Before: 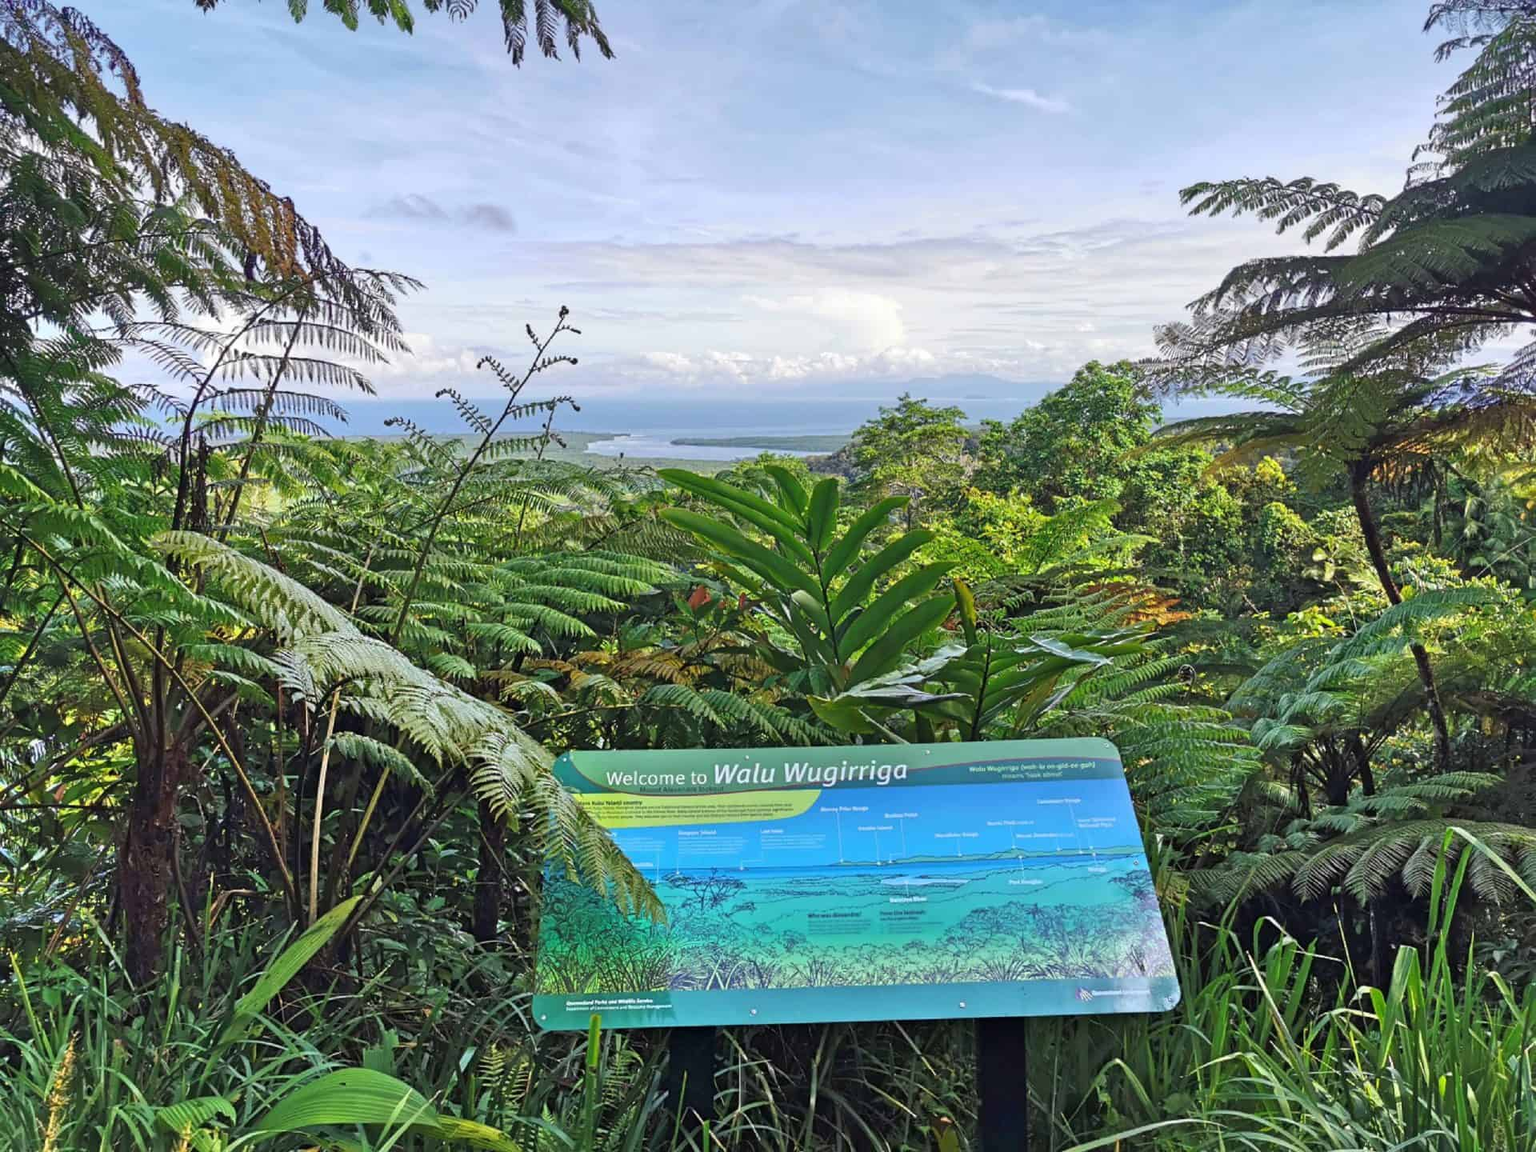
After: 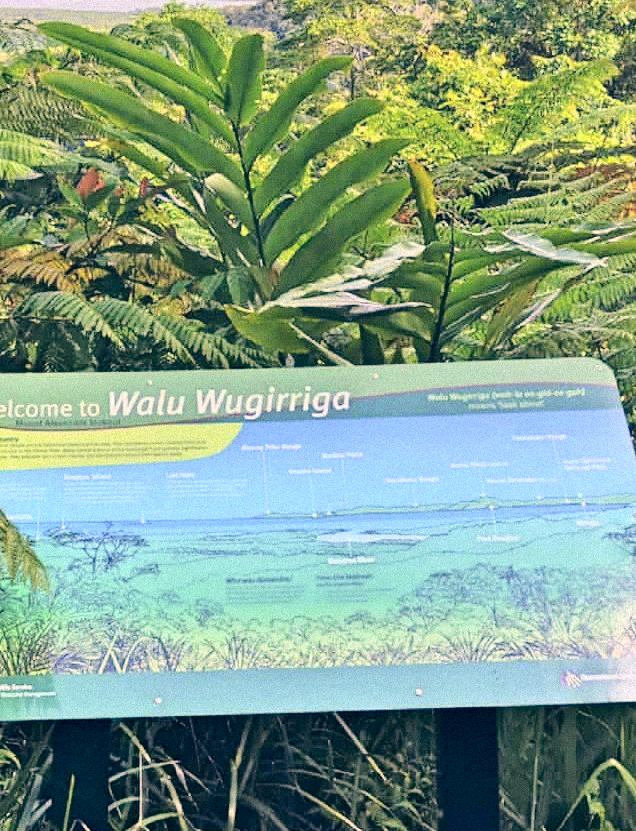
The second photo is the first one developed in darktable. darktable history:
contrast brightness saturation: contrast 0.06, brightness -0.01, saturation -0.23
grain: mid-tones bias 0%
color correction: highlights a* 10.32, highlights b* 14.66, shadows a* -9.59, shadows b* -15.02
exposure: compensate highlight preservation false
base curve: curves: ch0 [(0, 0) (0.025, 0.046) (0.112, 0.277) (0.467, 0.74) (0.814, 0.929) (1, 0.942)]
crop: left 40.878%, top 39.176%, right 25.993%, bottom 3.081%
